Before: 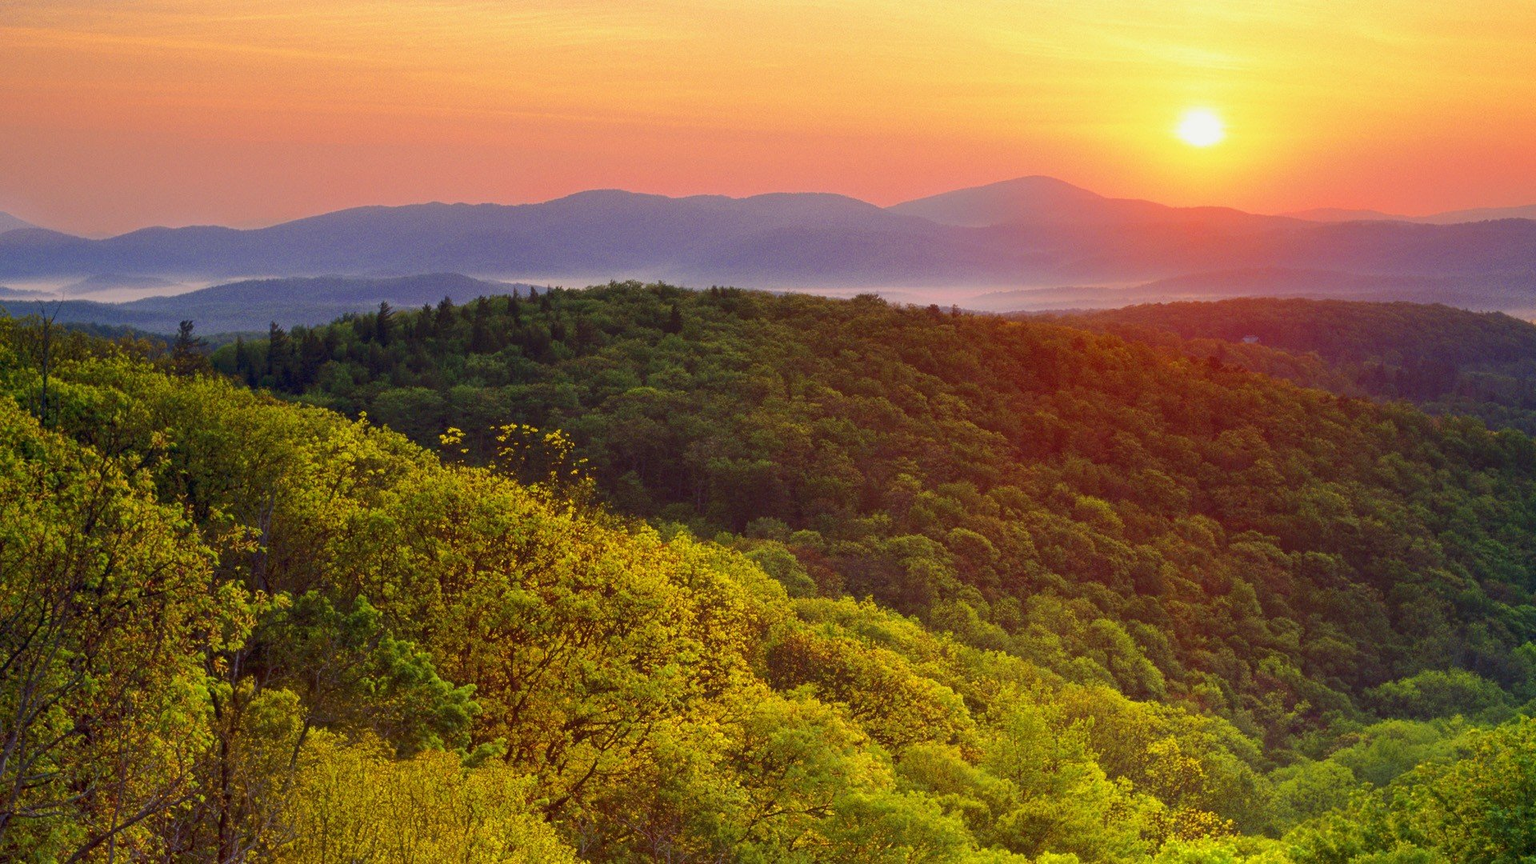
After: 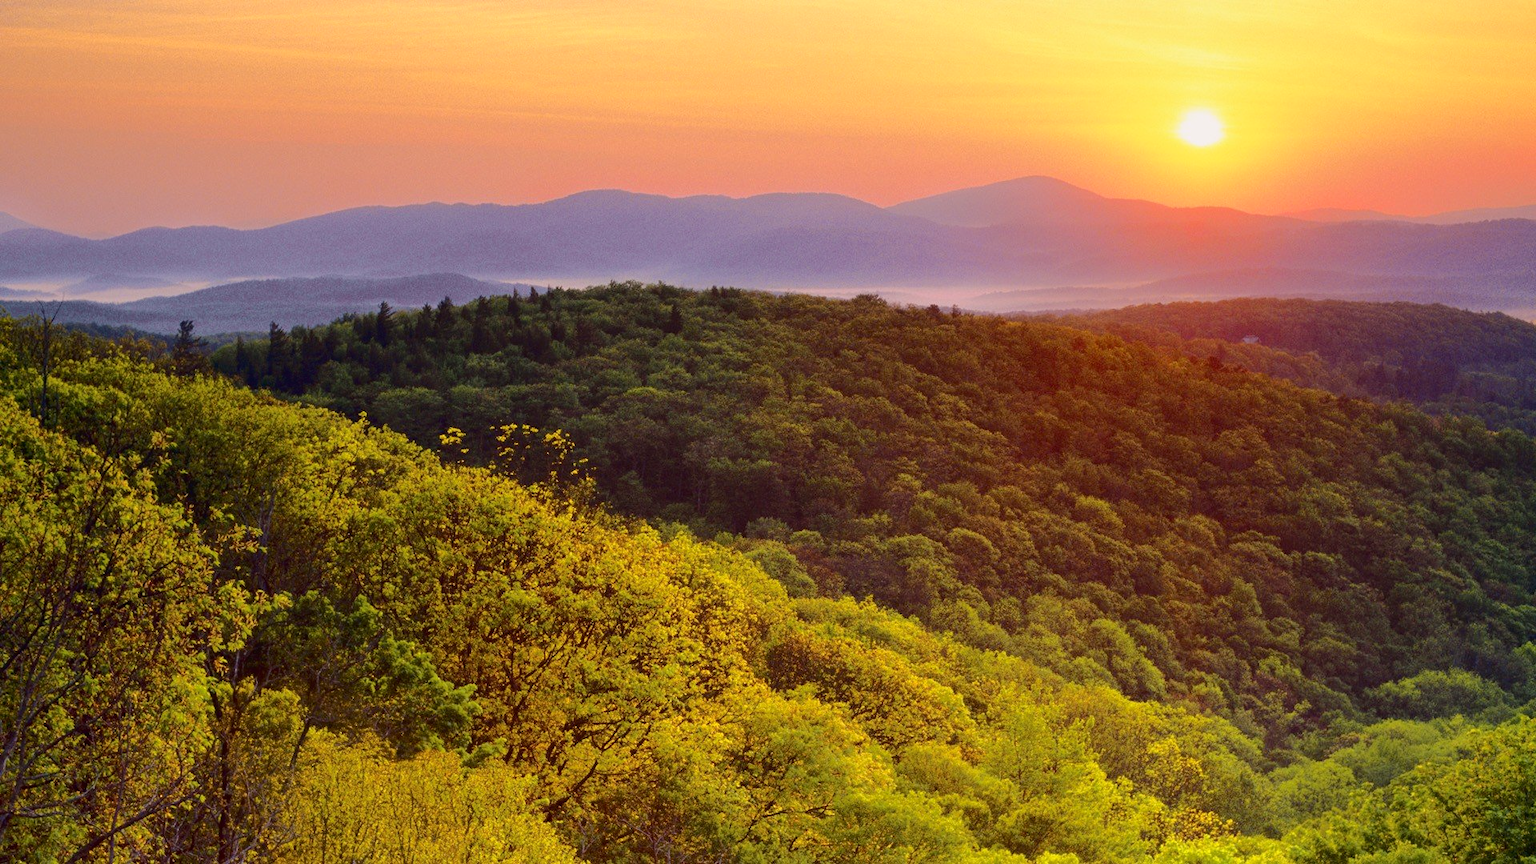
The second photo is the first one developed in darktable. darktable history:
tone curve: curves: ch0 [(0.003, 0.015) (0.104, 0.07) (0.236, 0.218) (0.401, 0.443) (0.495, 0.55) (0.65, 0.68) (0.832, 0.858) (1, 0.977)]; ch1 [(0, 0) (0.161, 0.092) (0.35, 0.33) (0.379, 0.401) (0.45, 0.466) (0.489, 0.499) (0.55, 0.56) (0.621, 0.615) (0.718, 0.734) (1, 1)]; ch2 [(0, 0) (0.369, 0.427) (0.44, 0.434) (0.502, 0.501) (0.557, 0.55) (0.586, 0.59) (1, 1)], color space Lab, independent channels, preserve colors none
